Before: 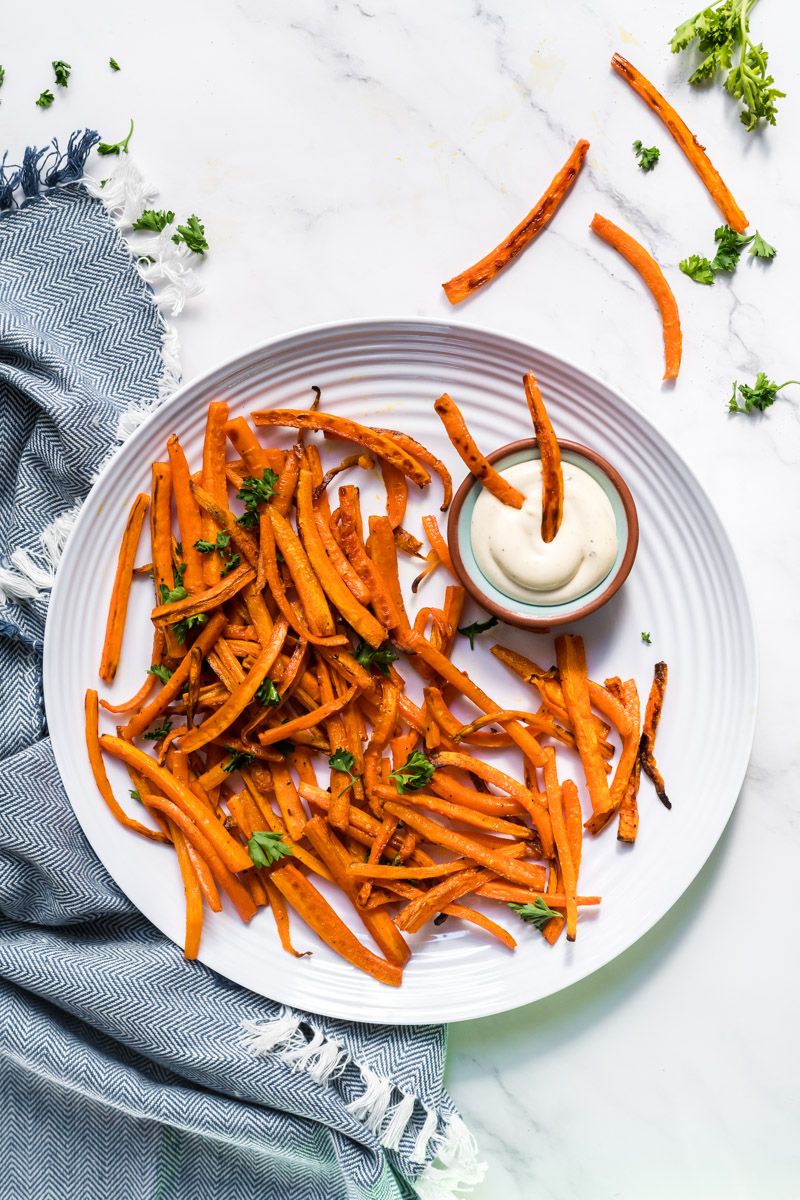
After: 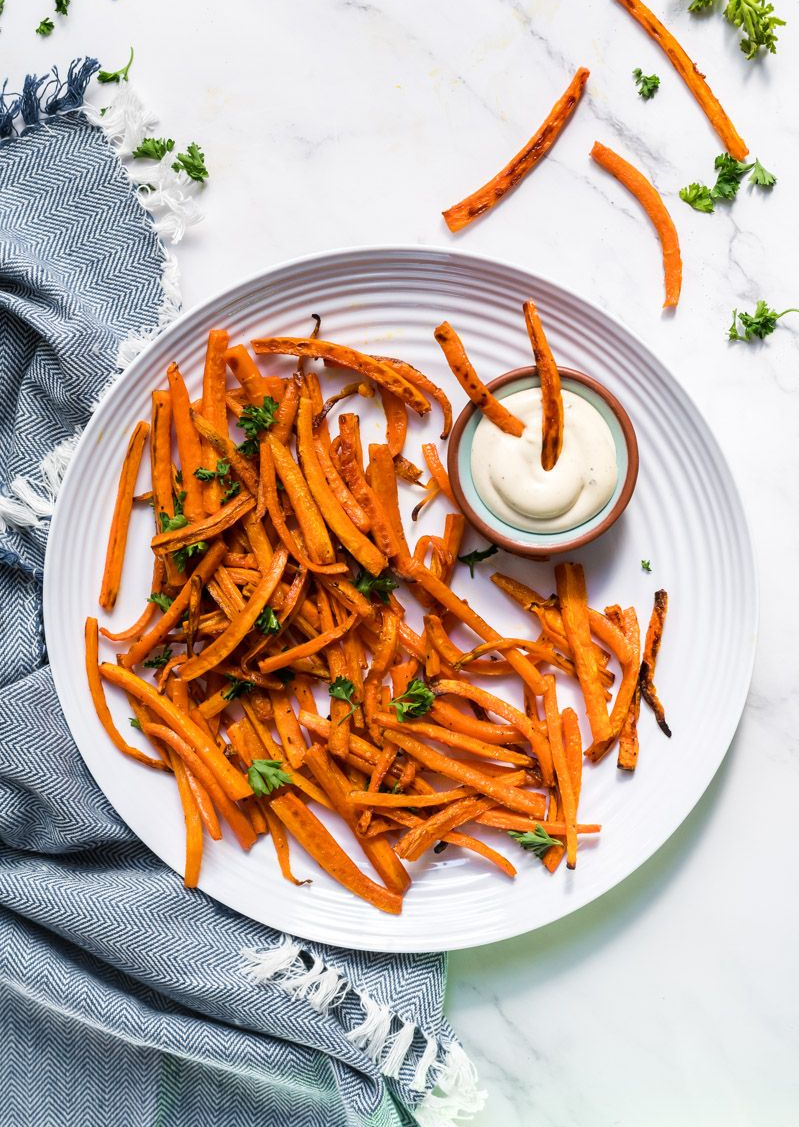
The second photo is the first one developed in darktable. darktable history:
crop and rotate: top 6.012%
